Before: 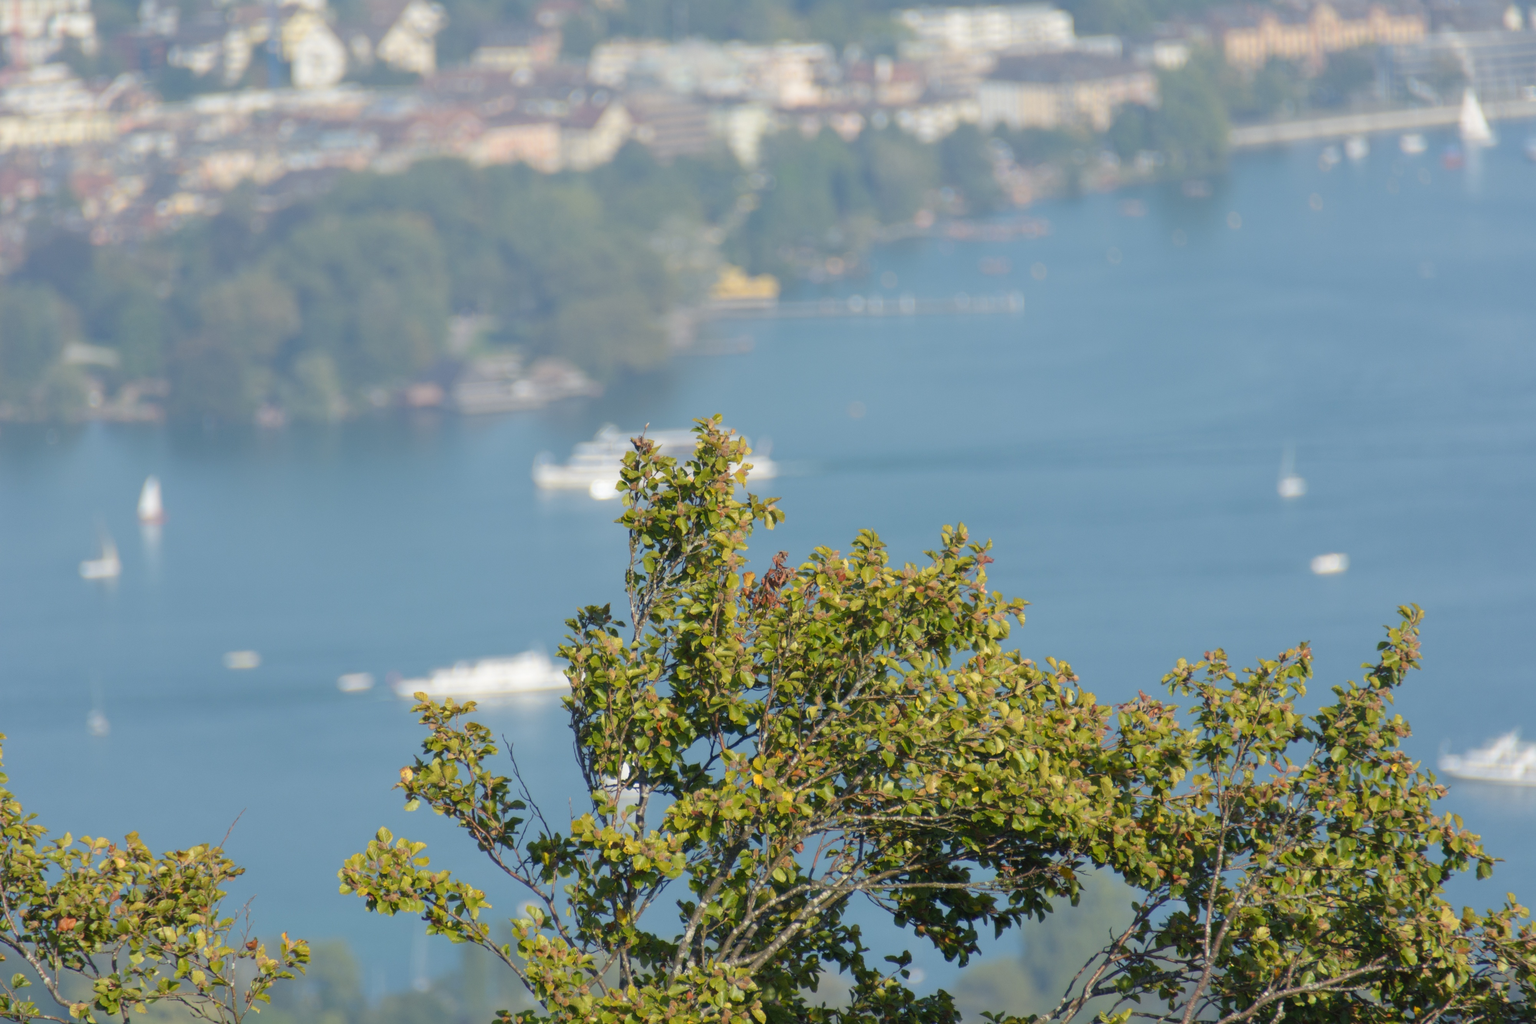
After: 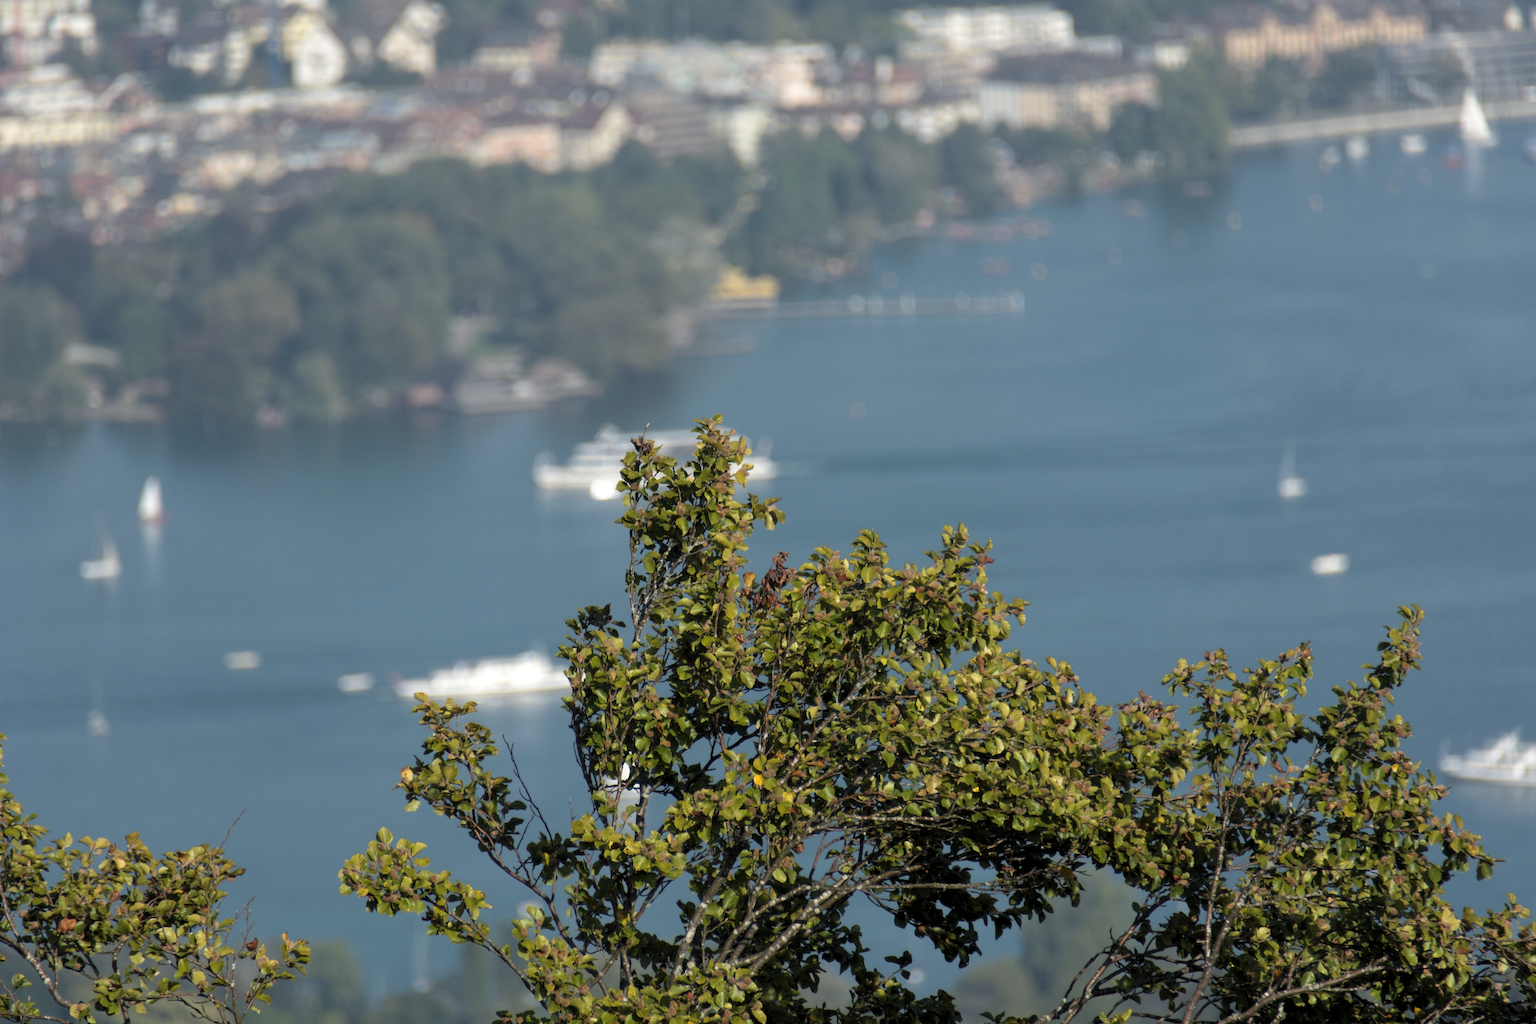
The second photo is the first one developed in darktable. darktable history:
levels: white 99.96%, levels [0.101, 0.578, 0.953]
